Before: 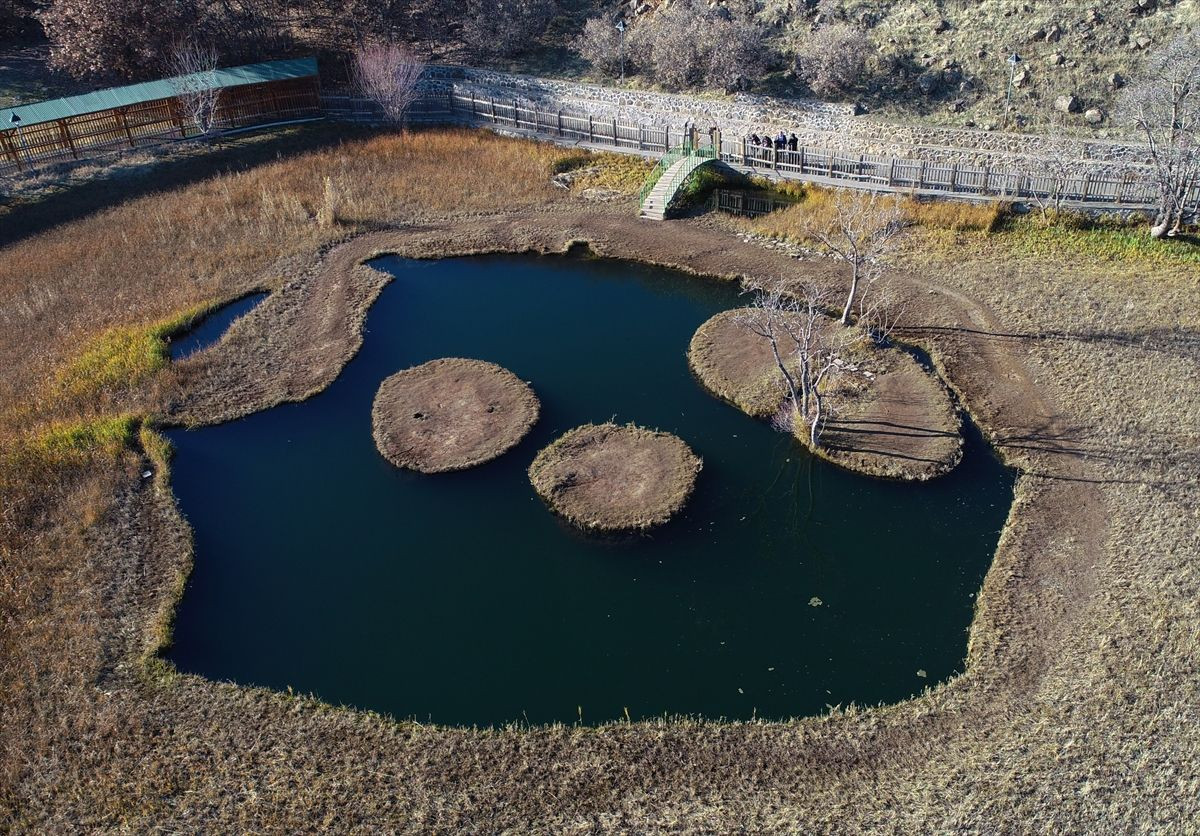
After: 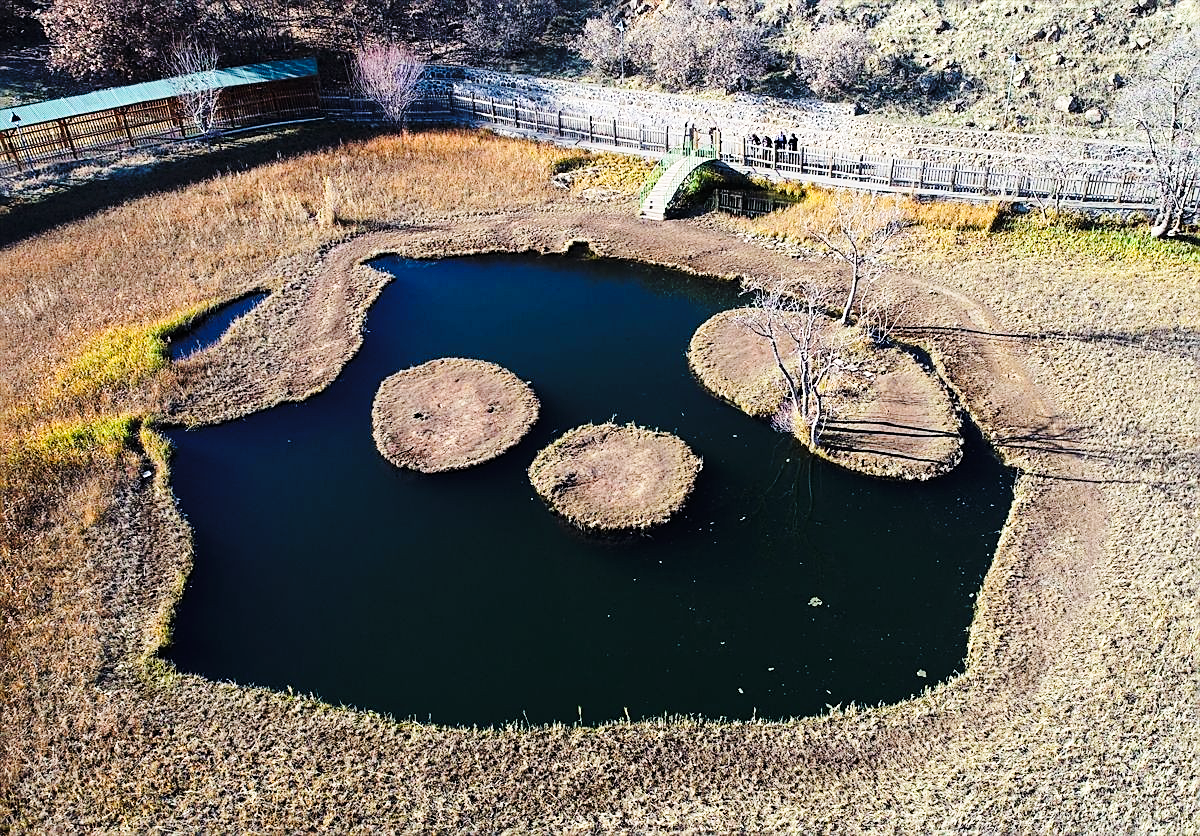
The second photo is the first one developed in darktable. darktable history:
sharpen: on, module defaults
base curve: curves: ch0 [(0, 0) (0.028, 0.03) (0.121, 0.232) (0.46, 0.748) (0.859, 0.968) (1, 1)], preserve colors none
tone curve: curves: ch0 [(0, 0) (0.004, 0.001) (0.133, 0.112) (0.325, 0.362) (0.832, 0.893) (1, 1)], color space Lab, linked channels, preserve colors none
